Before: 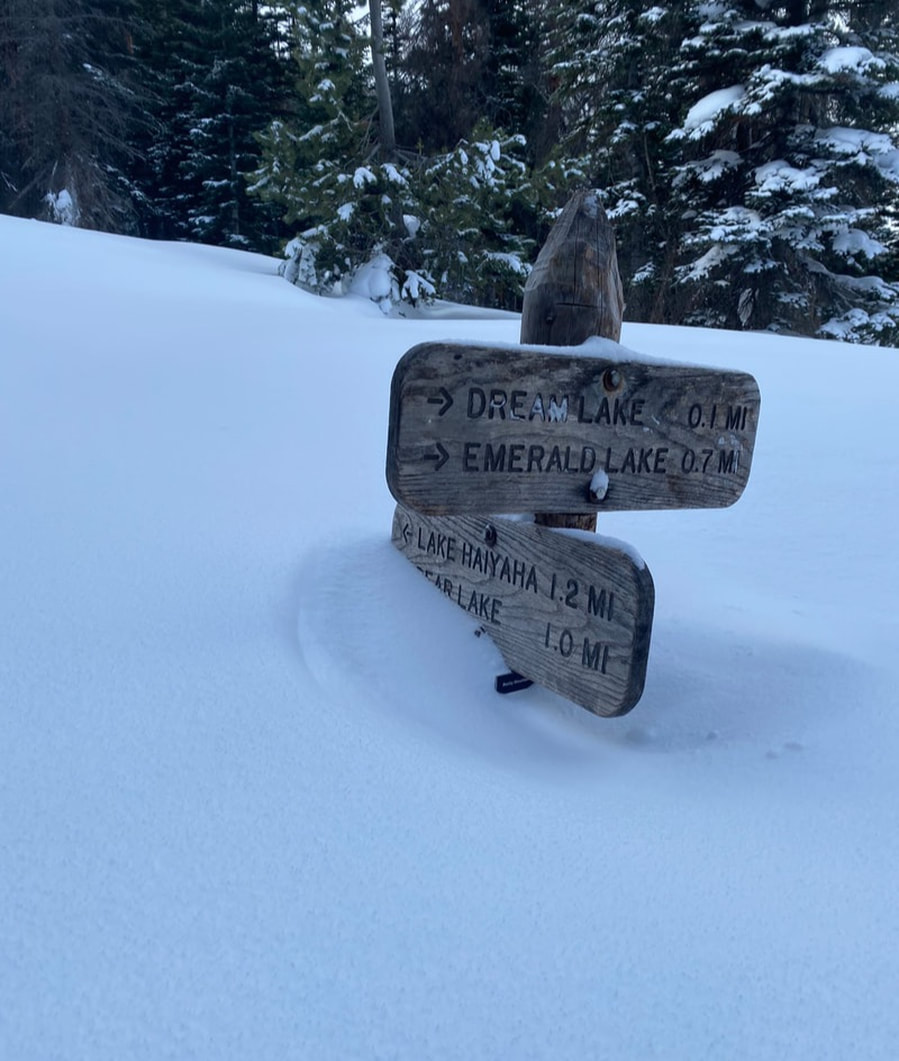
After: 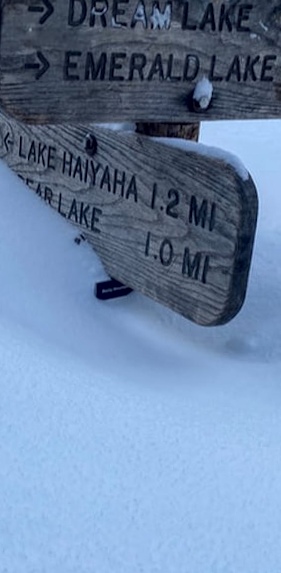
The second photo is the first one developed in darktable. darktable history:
rotate and perspective: rotation 0.062°, lens shift (vertical) 0.115, lens shift (horizontal) -0.133, crop left 0.047, crop right 0.94, crop top 0.061, crop bottom 0.94
shadows and highlights: shadows -30, highlights 30
local contrast: on, module defaults
crop: left 40.878%, top 39.176%, right 25.993%, bottom 3.081%
